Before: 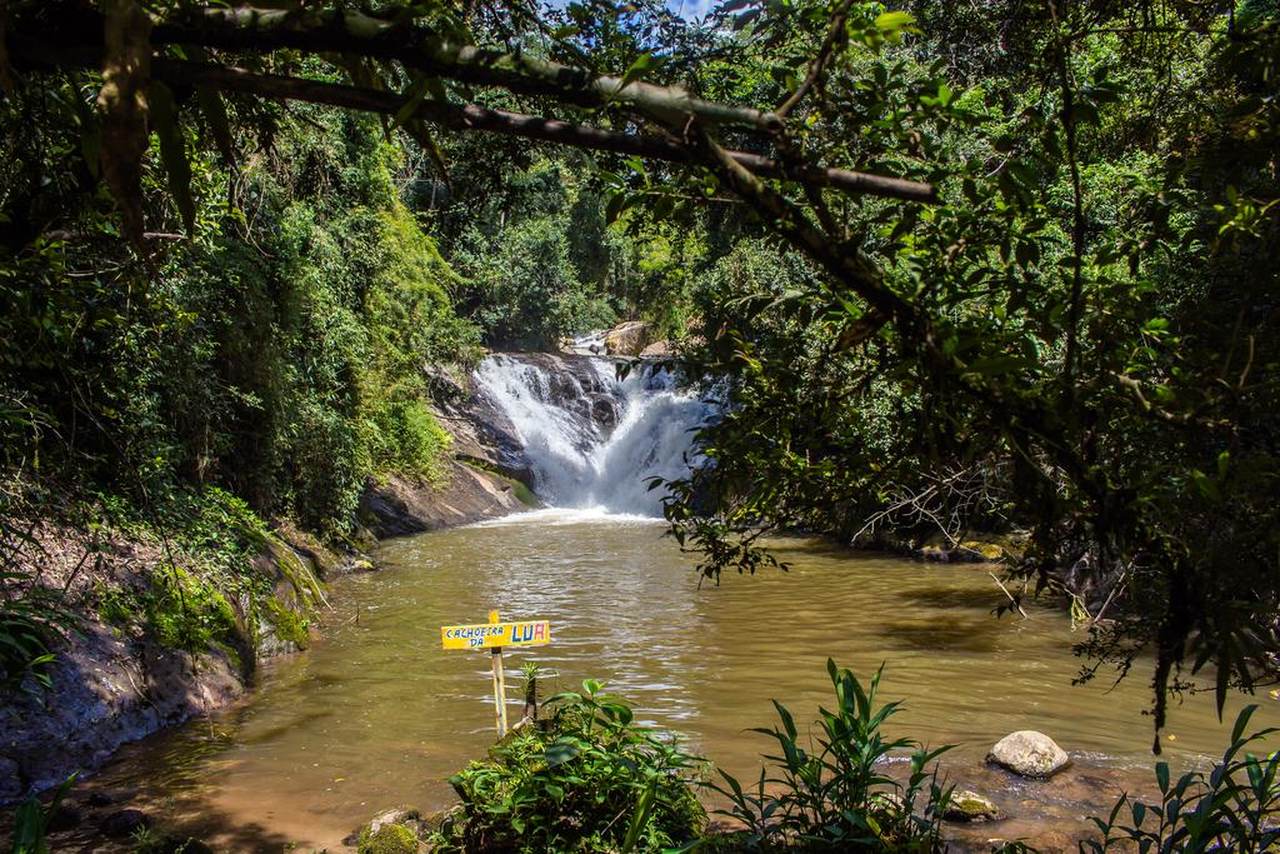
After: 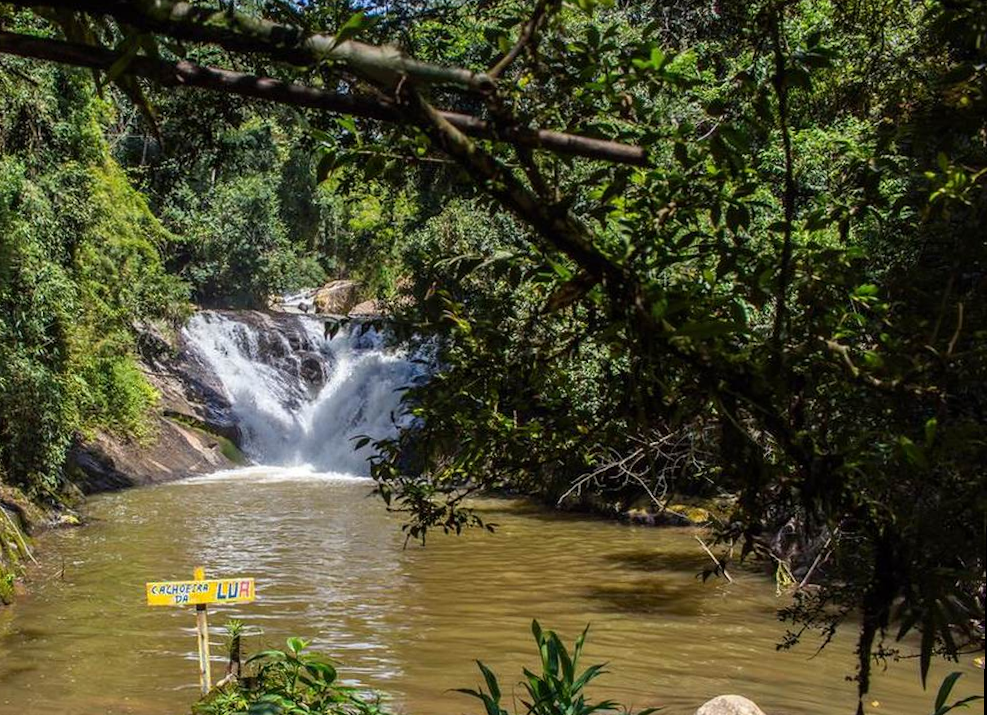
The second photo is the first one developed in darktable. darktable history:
rotate and perspective: rotation 0.8°, automatic cropping off
crop: left 23.095%, top 5.827%, bottom 11.854%
